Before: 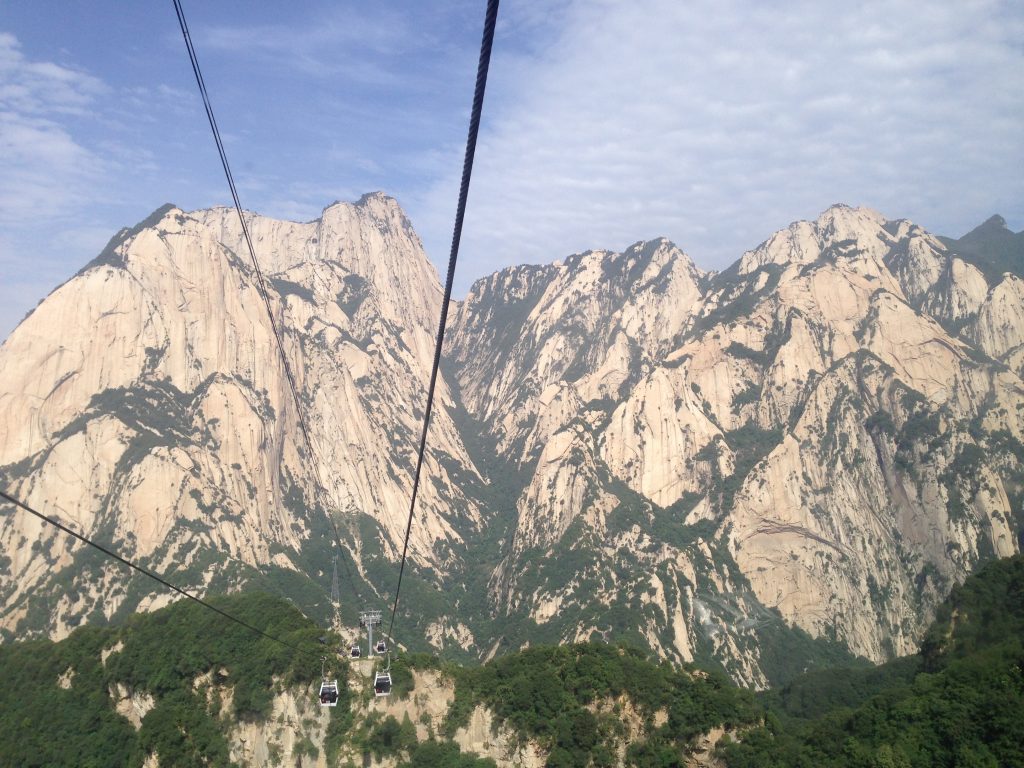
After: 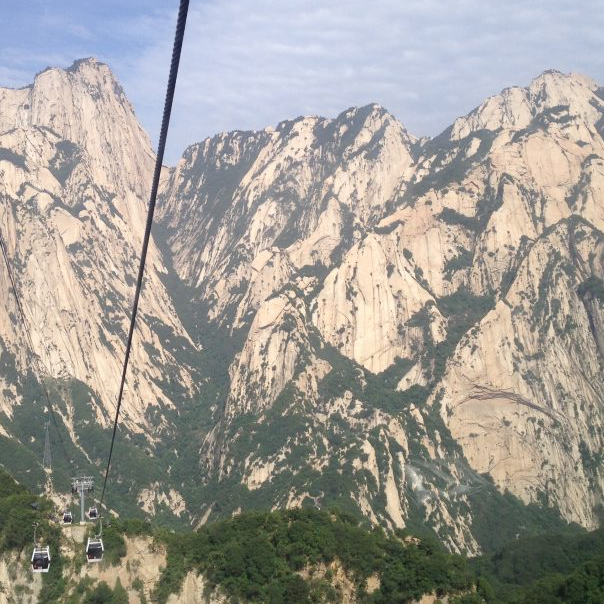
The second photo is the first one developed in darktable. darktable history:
crop and rotate: left 28.176%, top 17.469%, right 12.812%, bottom 3.833%
